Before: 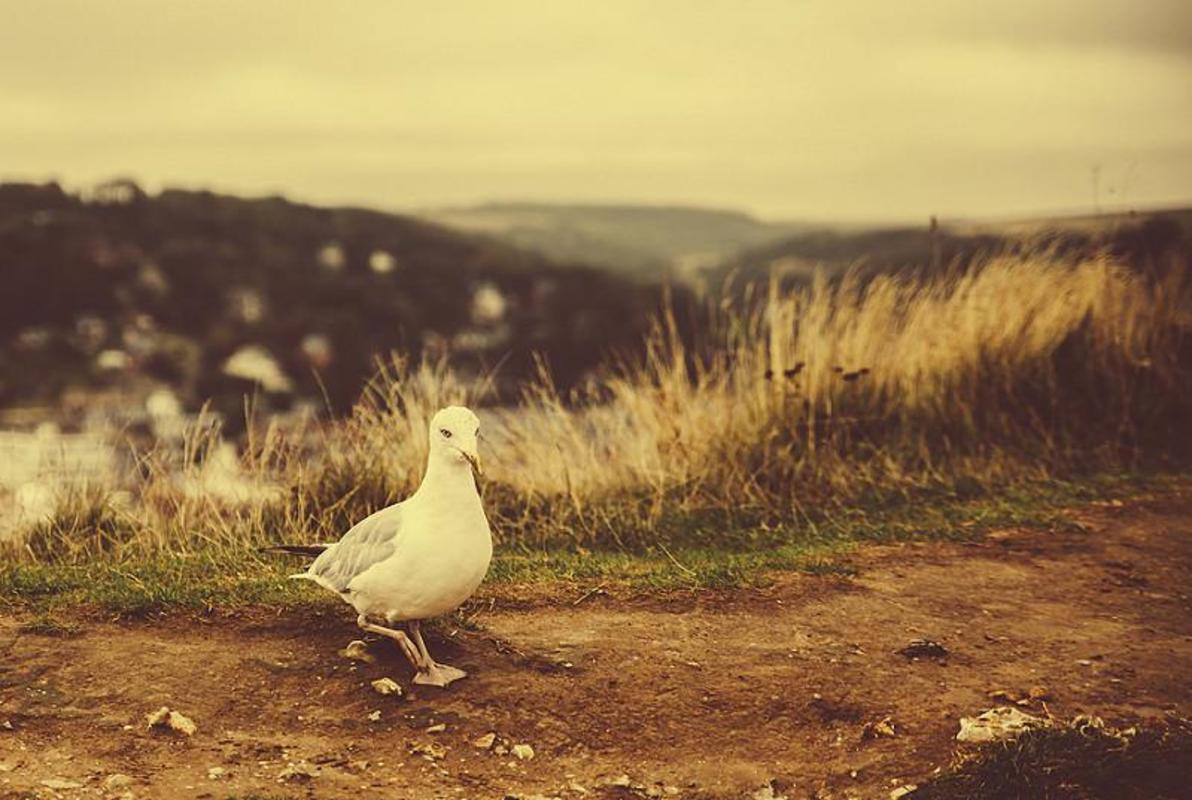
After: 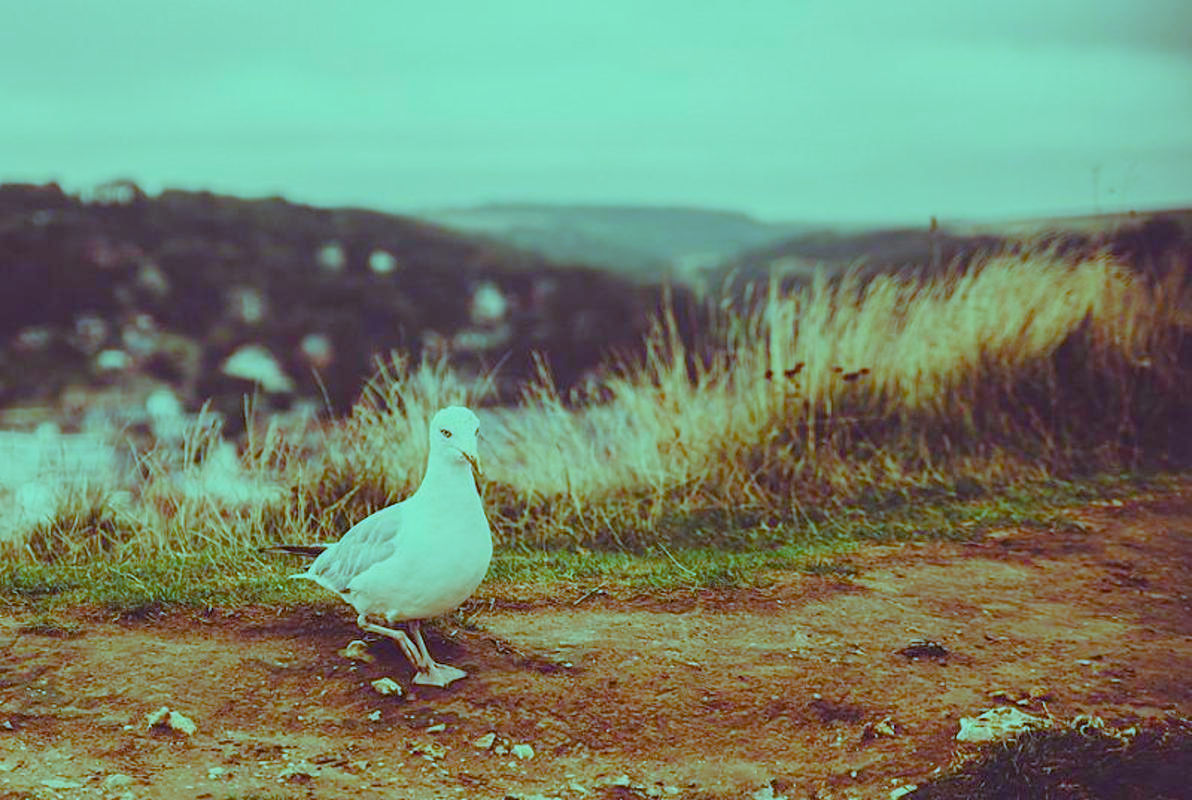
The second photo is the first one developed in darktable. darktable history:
filmic rgb: hardness 4.17, contrast 0.921
white balance: red 0.924, blue 1.095
exposure: black level correction 0, exposure 0.9 EV, compensate highlight preservation false
color calibration: x 0.37, y 0.382, temperature 4313.32 K
color balance rgb: shadows lift › luminance -7.7%, shadows lift › chroma 2.13%, shadows lift › hue 165.27°, power › luminance -7.77%, power › chroma 1.34%, power › hue 330.55°, highlights gain › luminance -33.33%, highlights gain › chroma 5.68%, highlights gain › hue 217.2°, global offset › luminance -0.33%, global offset › chroma 0.11%, global offset › hue 165.27°, perceptual saturation grading › global saturation 27.72%, perceptual saturation grading › highlights -25%, perceptual saturation grading › mid-tones 25%, perceptual saturation grading › shadows 50%
